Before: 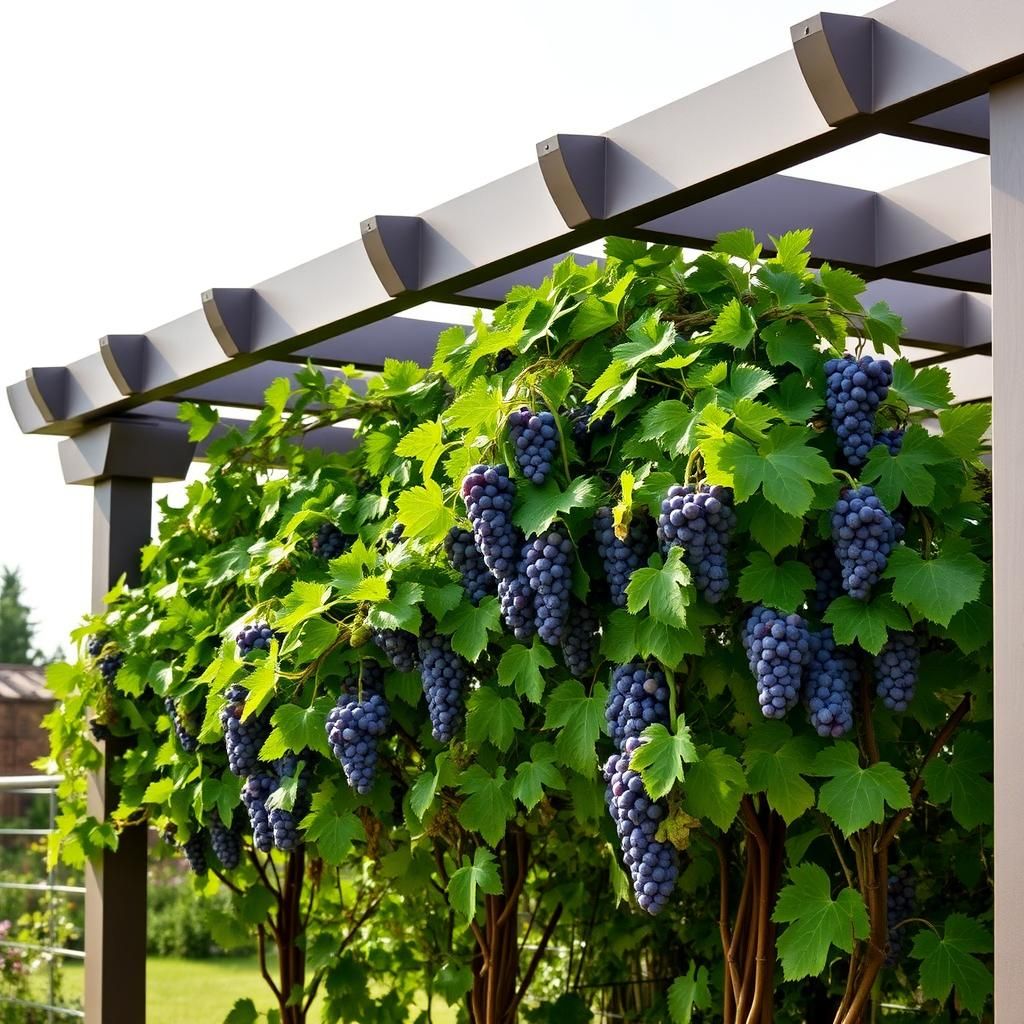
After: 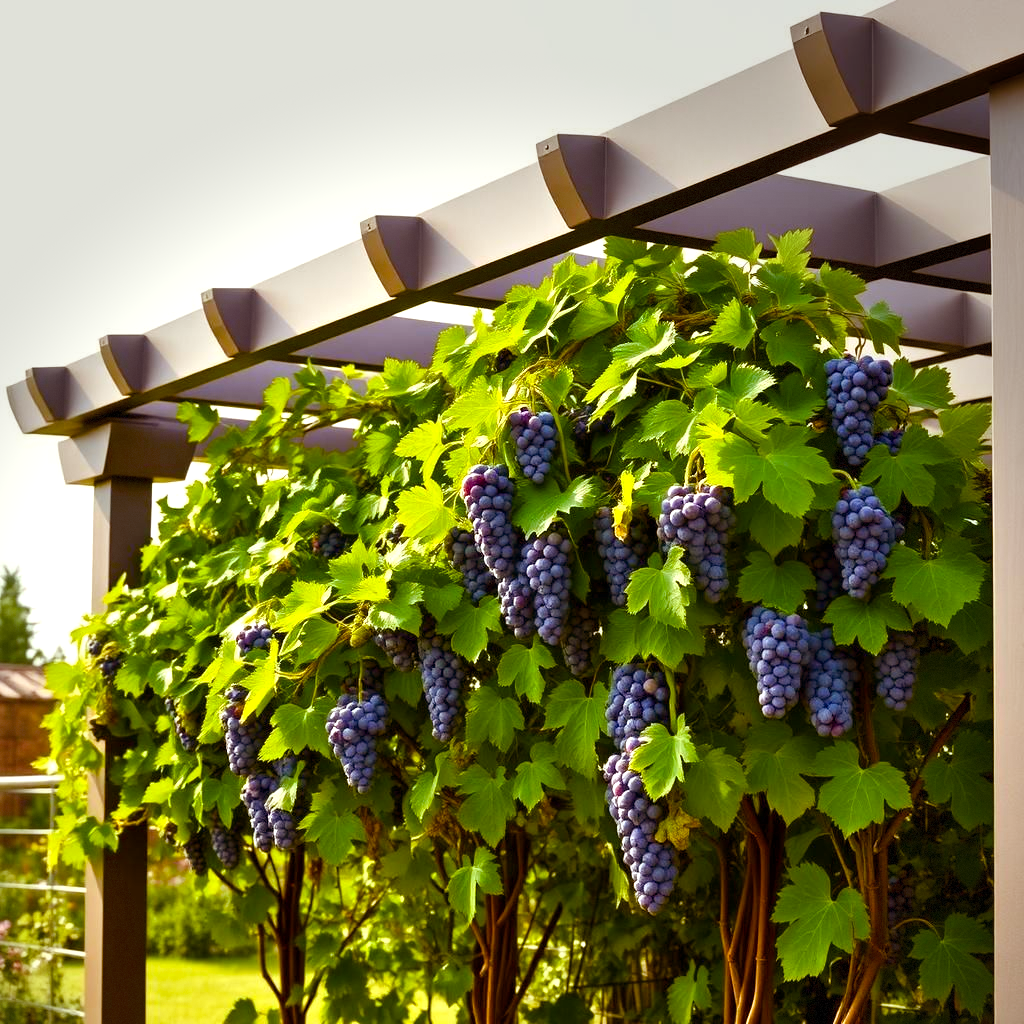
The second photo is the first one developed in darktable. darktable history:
color balance rgb: power › luminance 9.857%, power › chroma 2.811%, power › hue 58.39°, perceptual saturation grading › global saturation 20%, perceptual saturation grading › highlights -24.98%, perceptual saturation grading › shadows 49.46%, perceptual brilliance grading › highlights 8.783%, perceptual brilliance grading › mid-tones 3.658%, perceptual brilliance grading › shadows 2.454%, global vibrance 20%
vignetting: brightness -0.428, saturation -0.203, center (-0.024, 0.398), dithering 8-bit output
